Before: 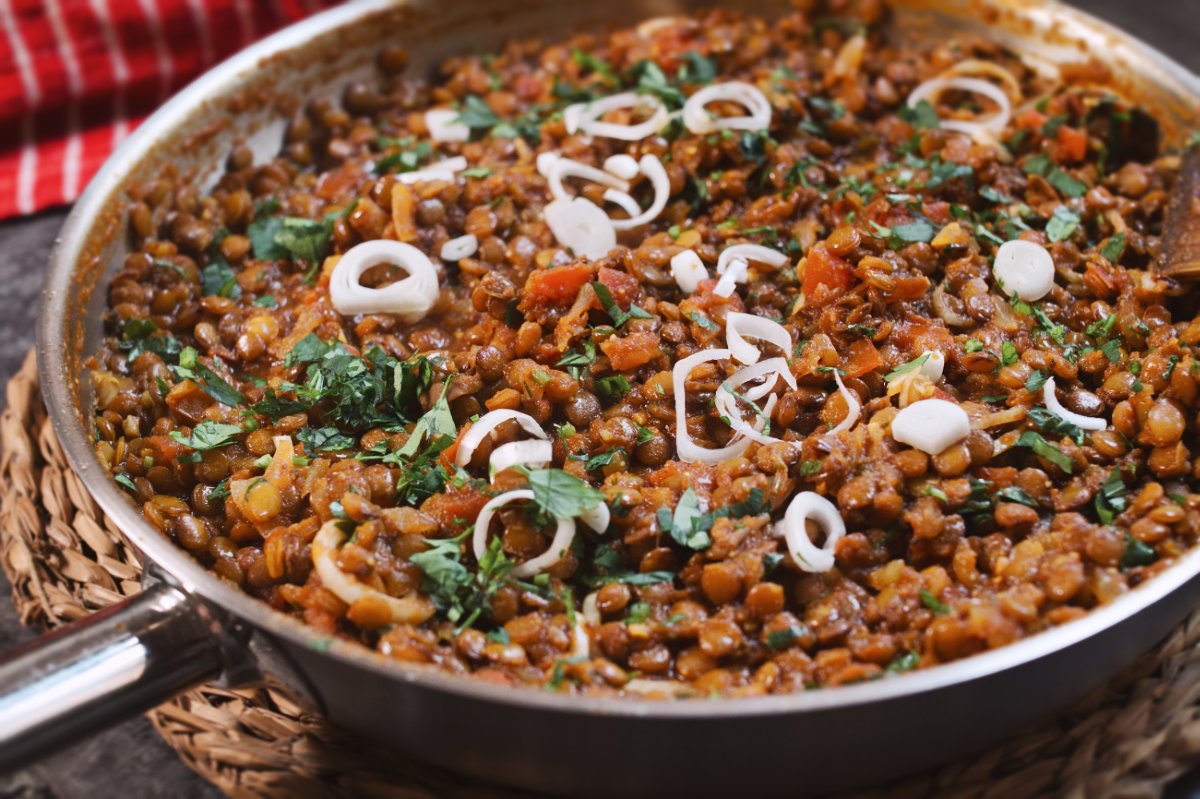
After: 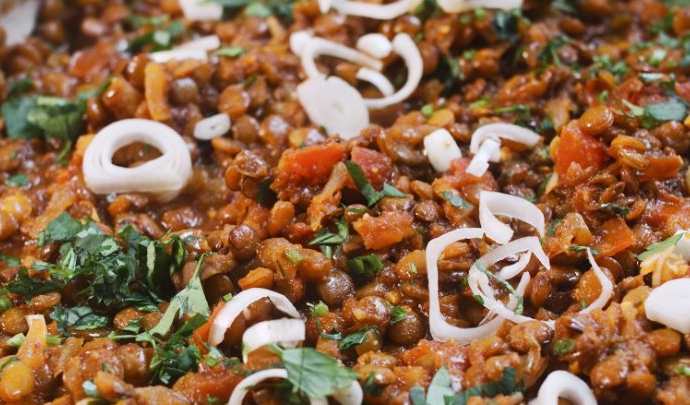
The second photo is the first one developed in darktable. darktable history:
crop: left 20.635%, top 15.268%, right 21.824%, bottom 34.034%
